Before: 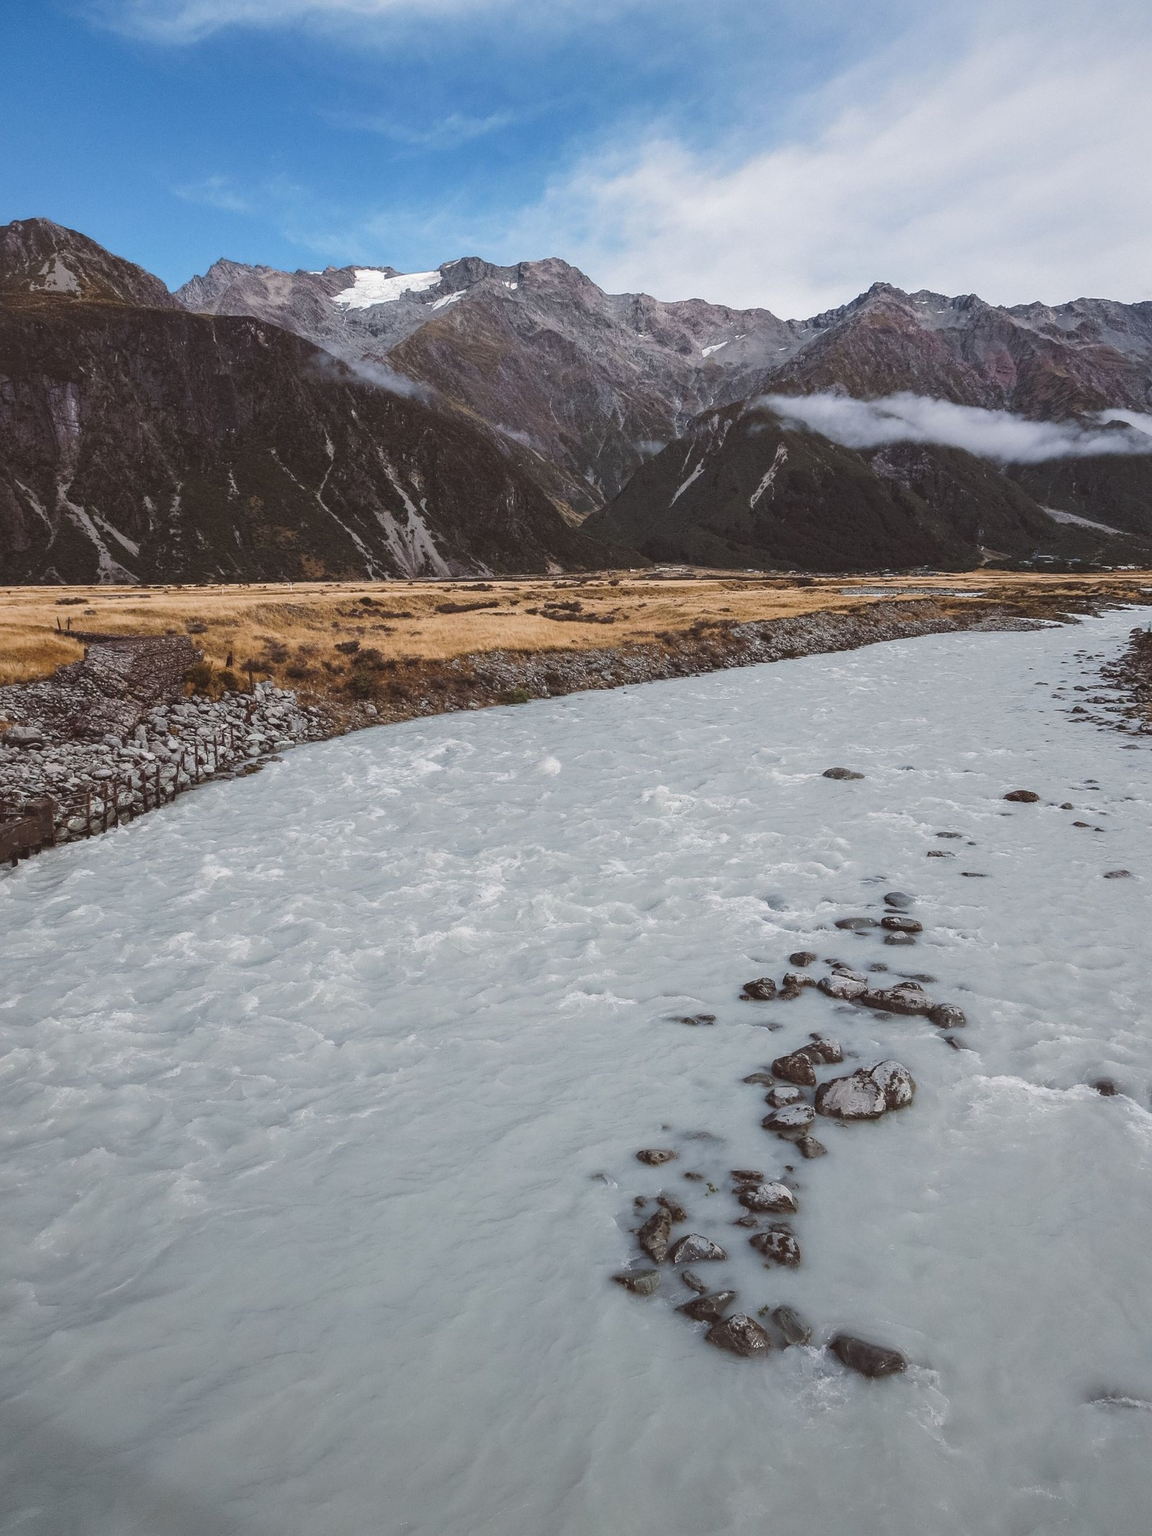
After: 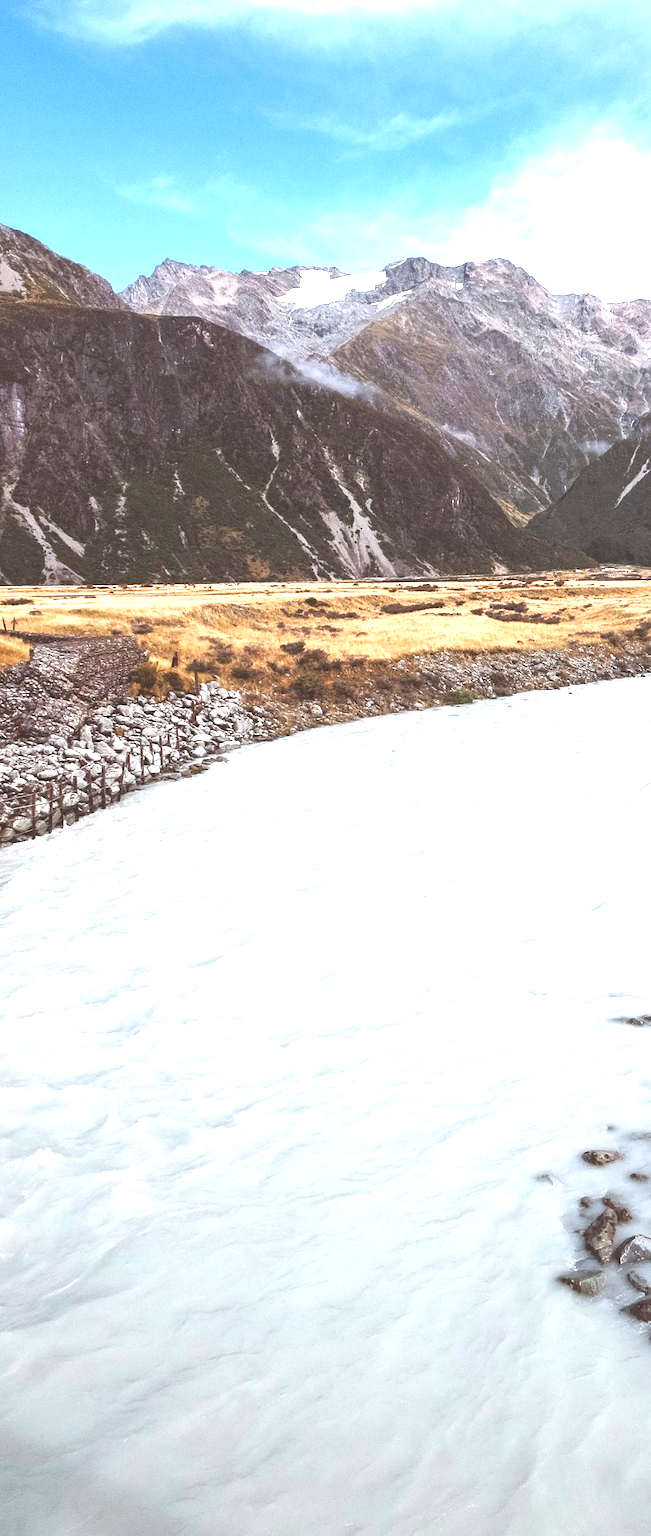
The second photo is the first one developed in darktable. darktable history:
crop: left 4.806%, right 38.579%
exposure: black level correction 0, exposure 1.528 EV, compensate exposure bias true, compensate highlight preservation false
